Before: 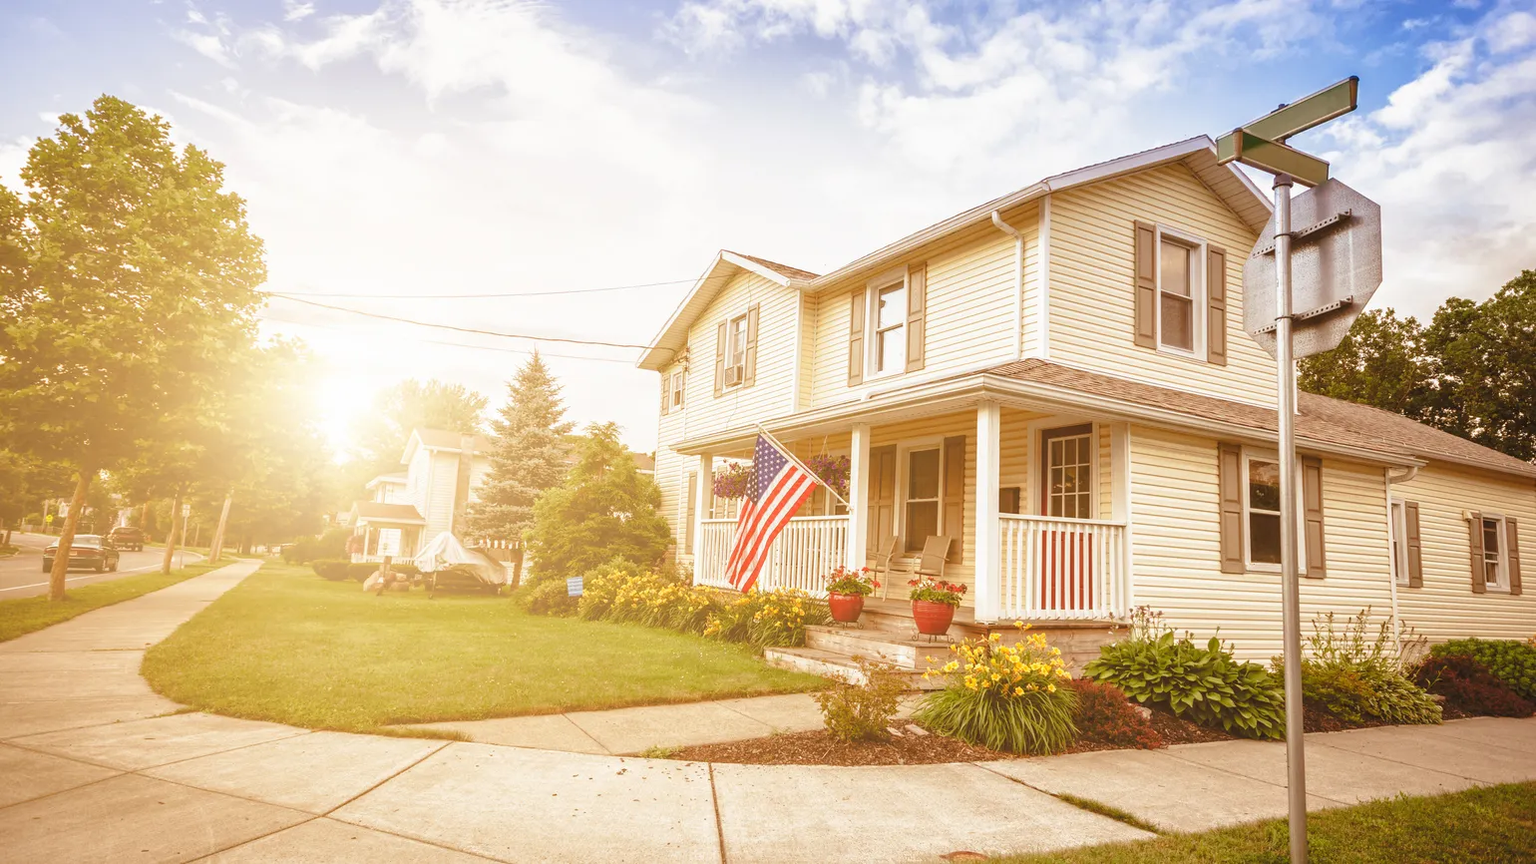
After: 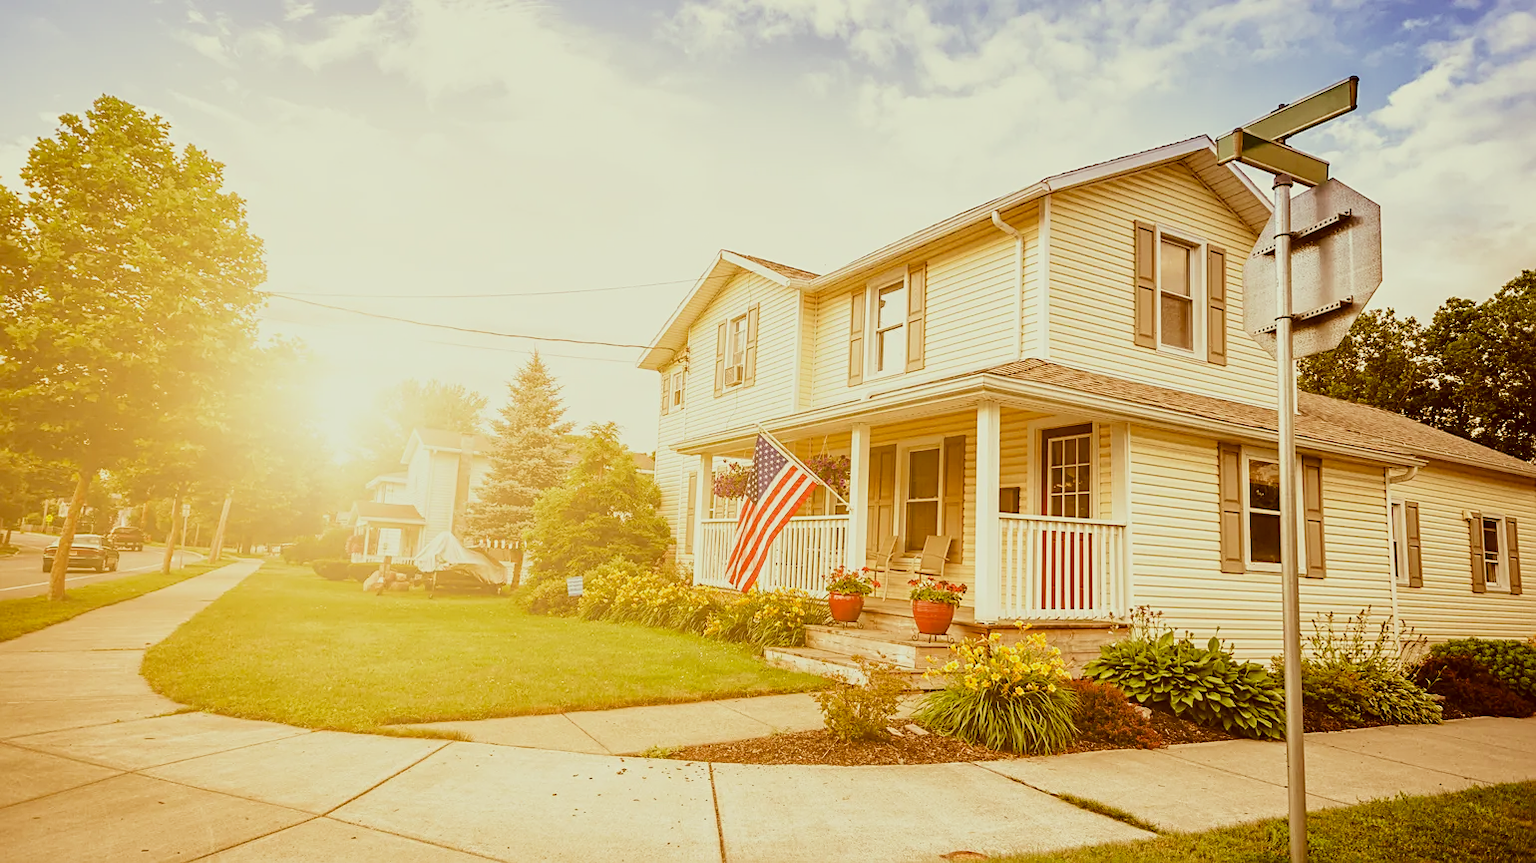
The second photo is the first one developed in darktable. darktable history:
color correction: highlights a* -5.94, highlights b* 9.48, shadows a* 10.12, shadows b* 23.94
sharpen: radius 1.967
filmic rgb: black relative exposure -7.65 EV, white relative exposure 4.56 EV, hardness 3.61, contrast 1.25
